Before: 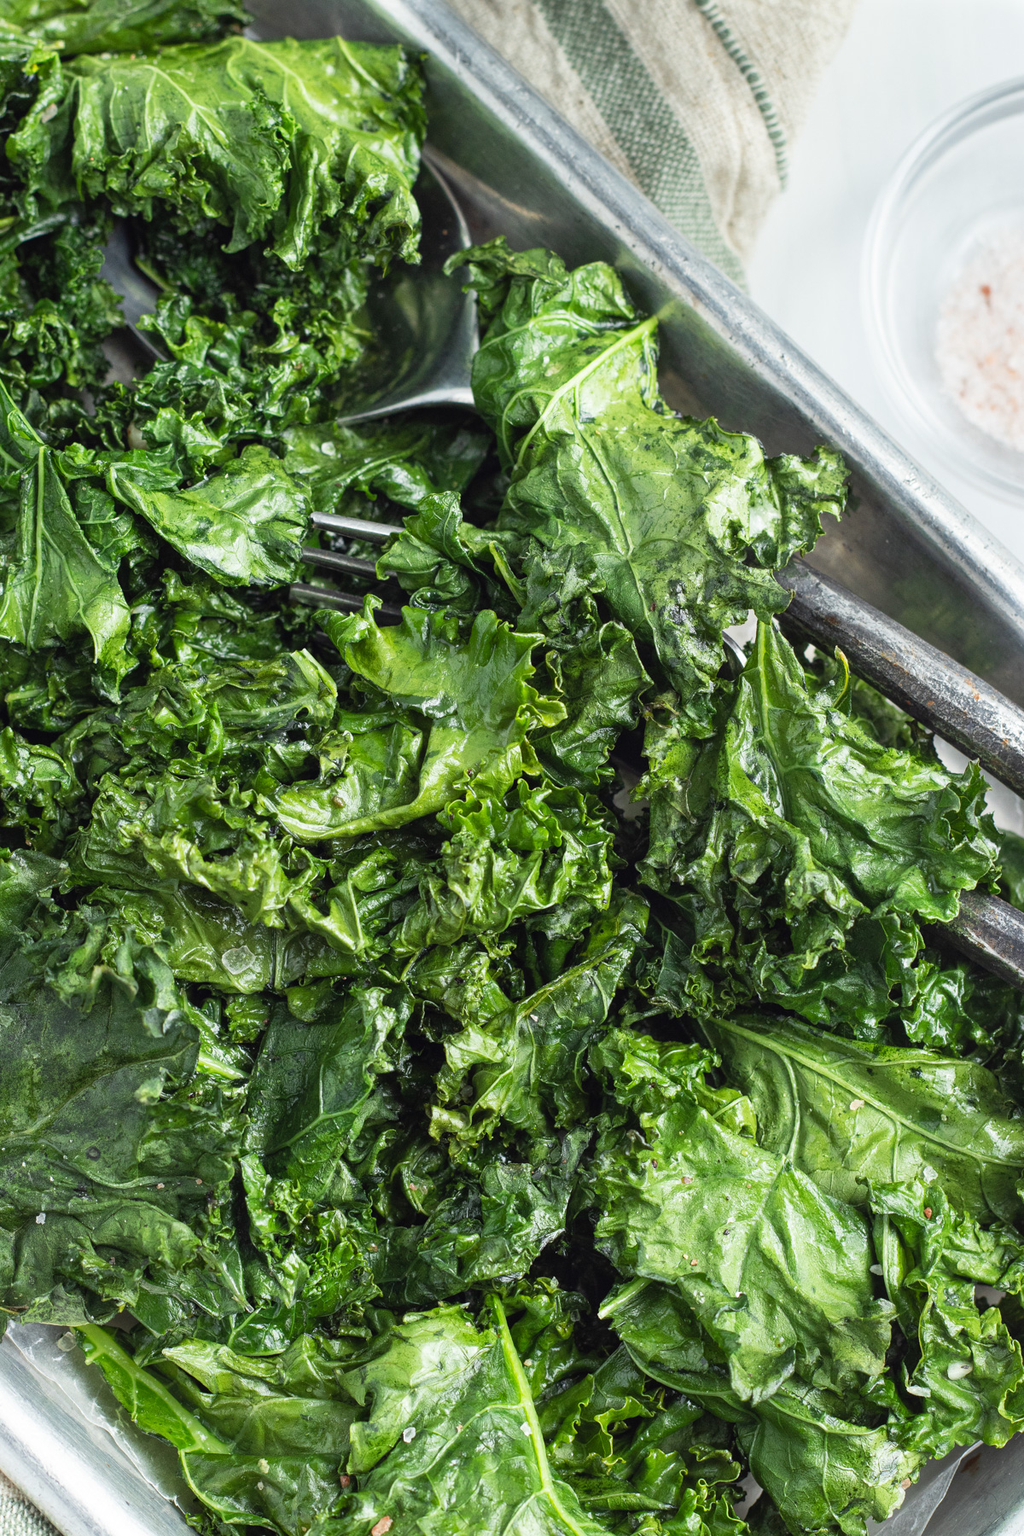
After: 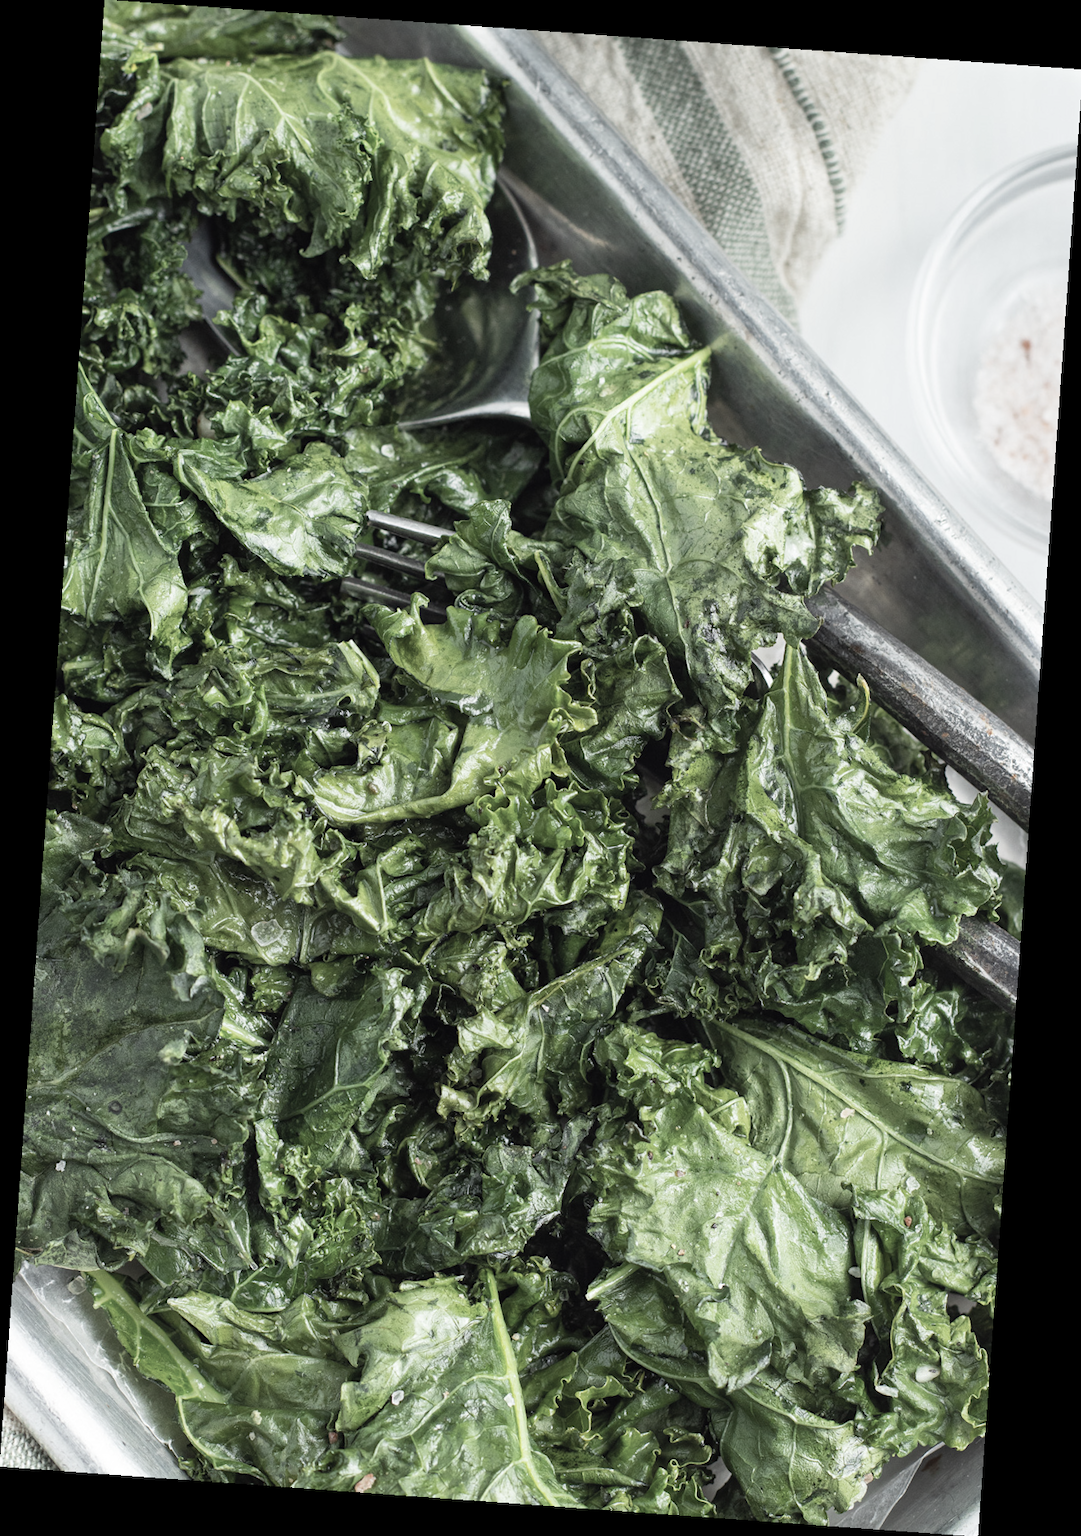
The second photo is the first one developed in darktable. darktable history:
color correction: saturation 0.5
rotate and perspective: rotation 4.1°, automatic cropping off
